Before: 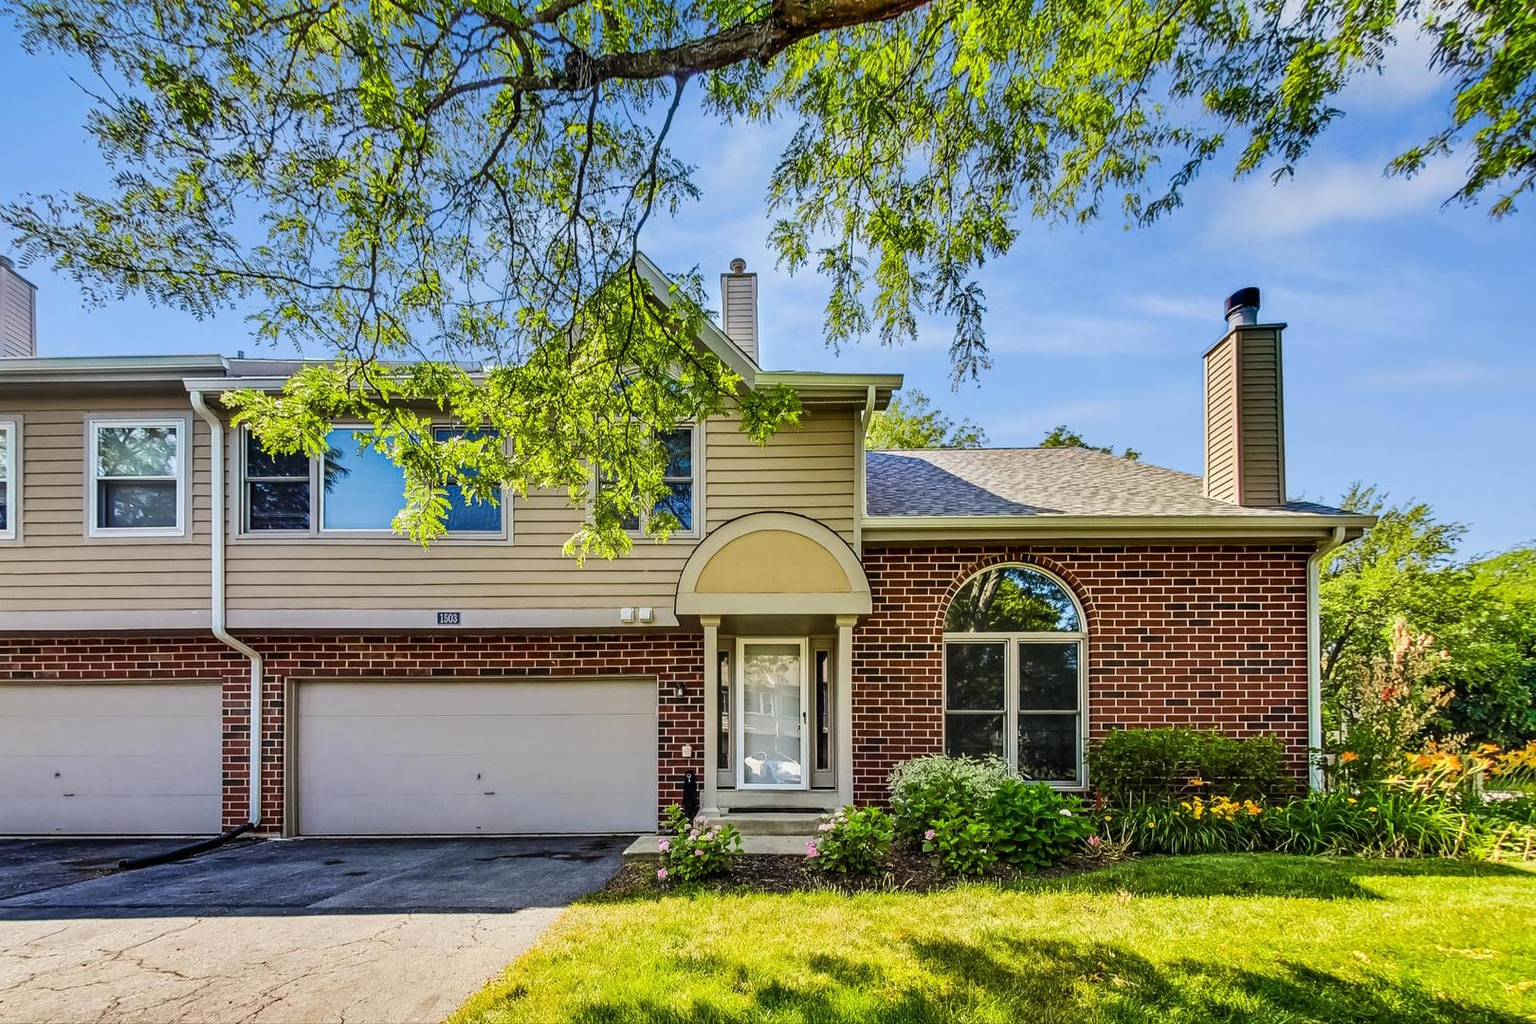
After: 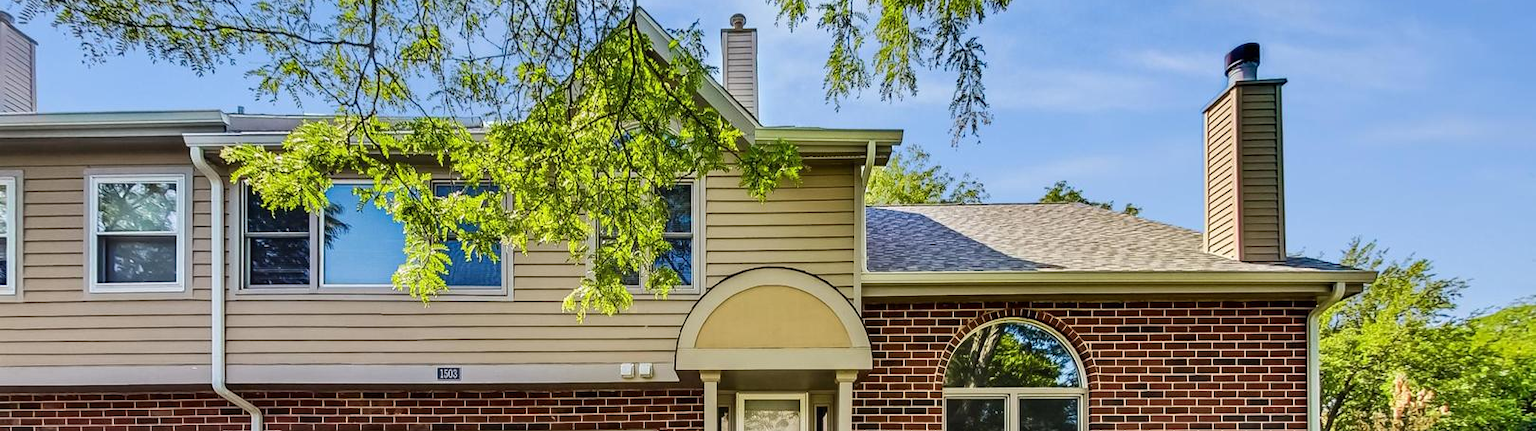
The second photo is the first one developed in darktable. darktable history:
crop and rotate: top 23.962%, bottom 33.84%
tone equalizer: edges refinement/feathering 500, mask exposure compensation -1.57 EV, preserve details no
